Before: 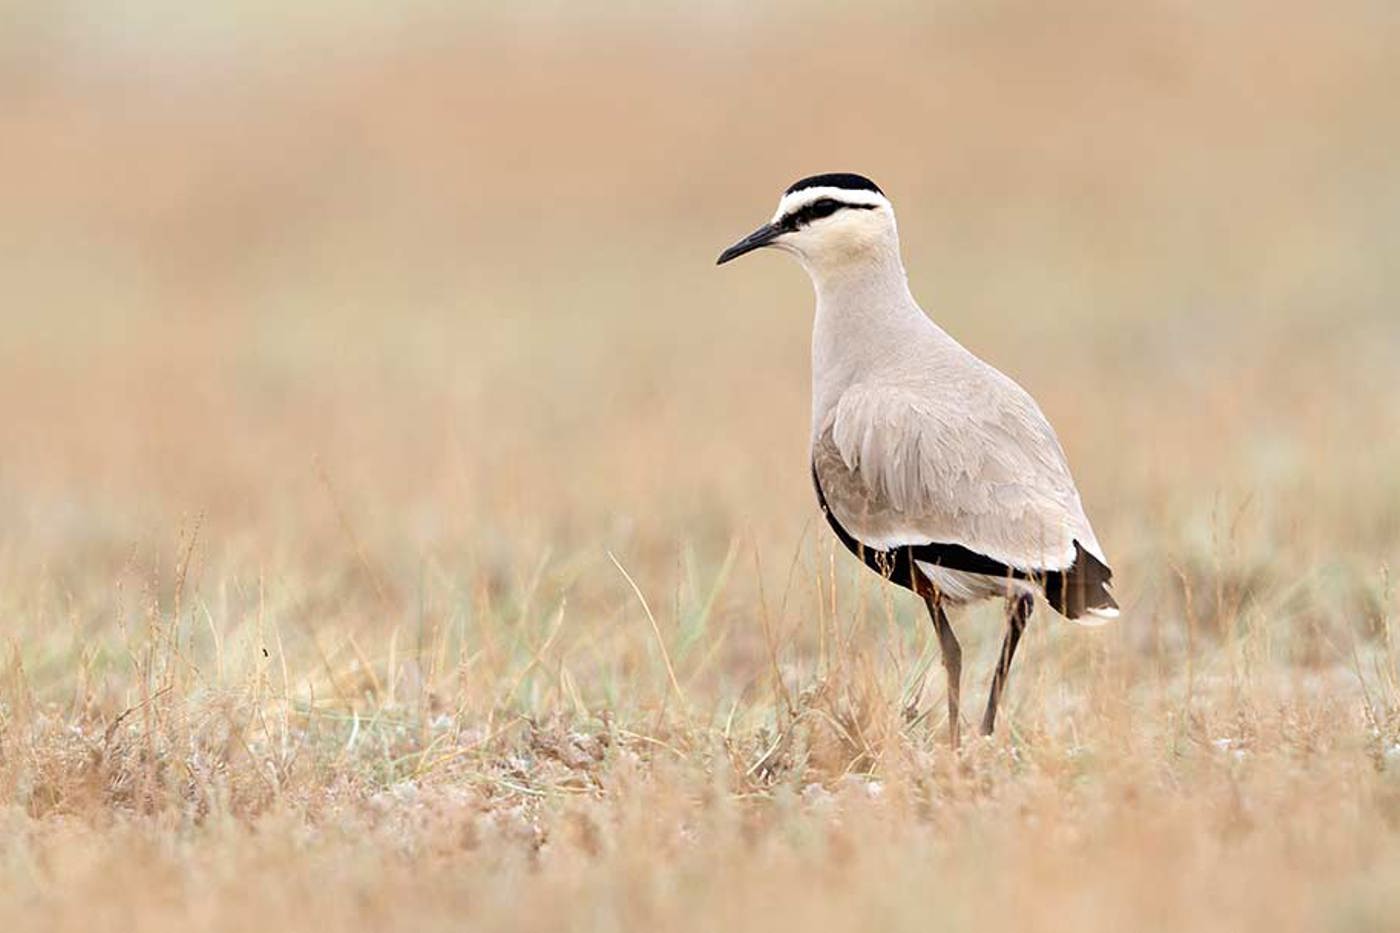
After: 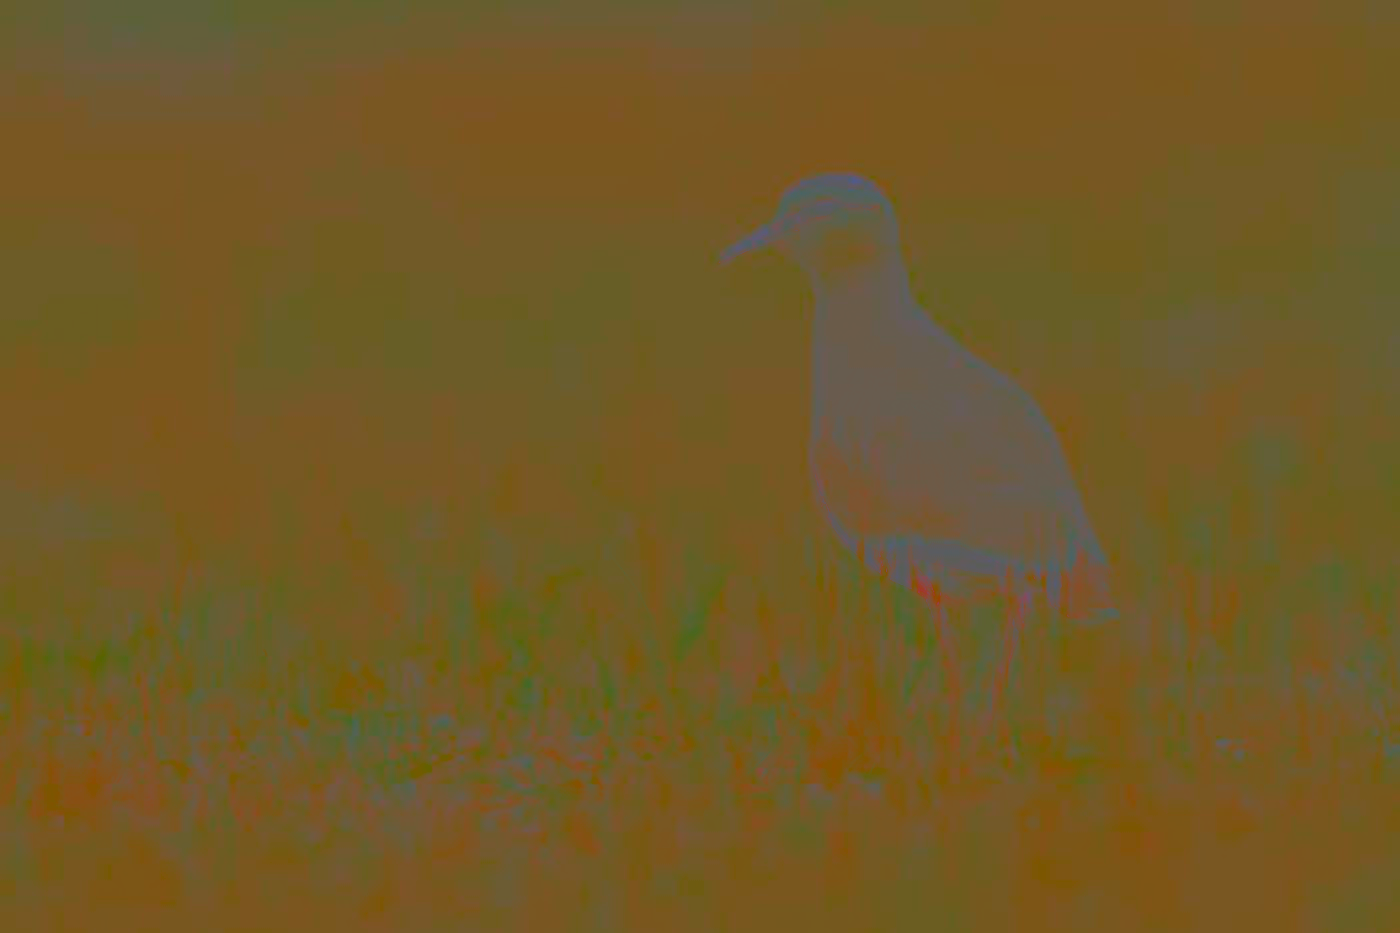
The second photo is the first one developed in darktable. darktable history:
color calibration: illuminant Planckian (black body), x 0.351, y 0.352, temperature 4794.27 K
contrast brightness saturation: contrast -0.99, brightness -0.17, saturation 0.75
